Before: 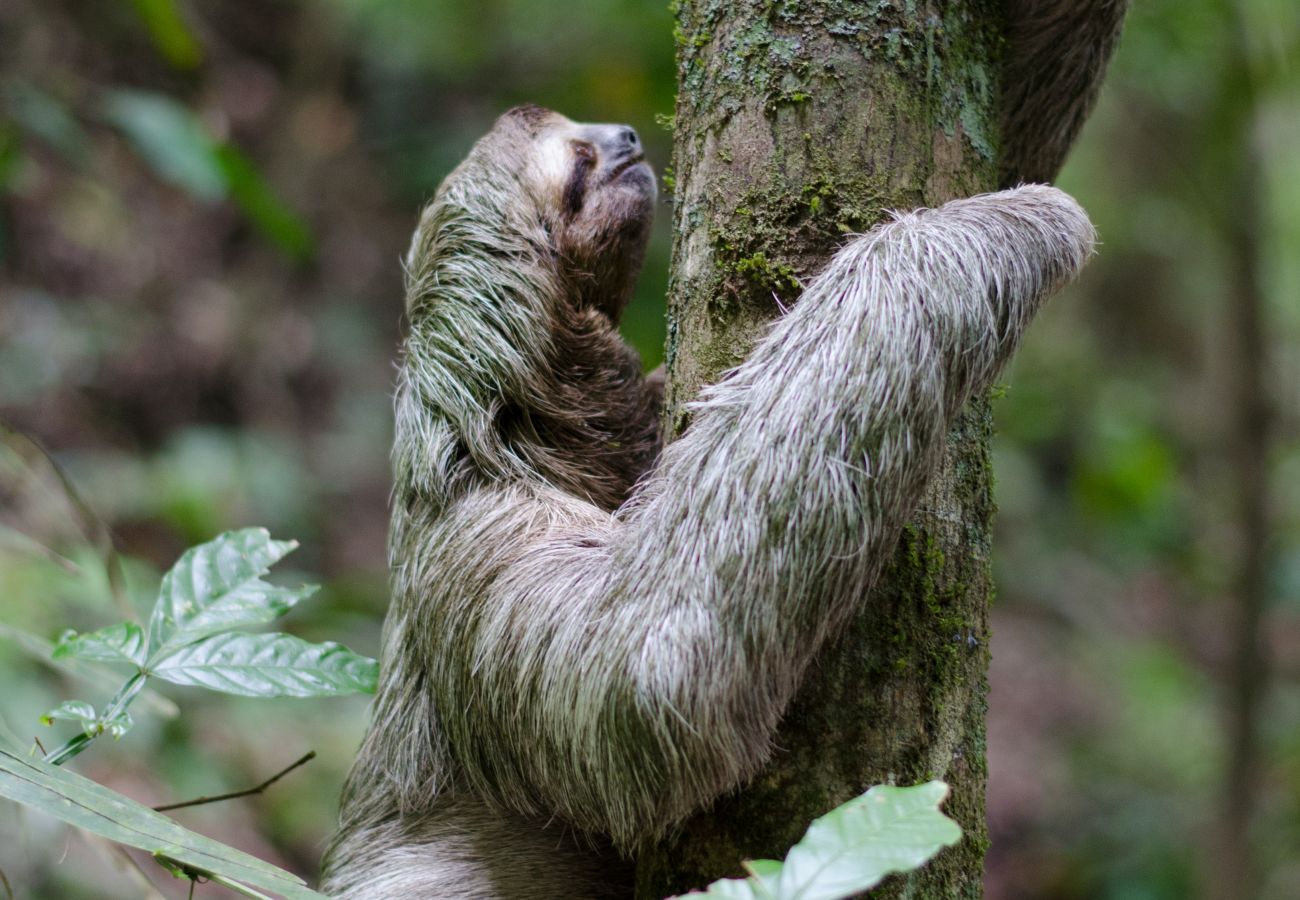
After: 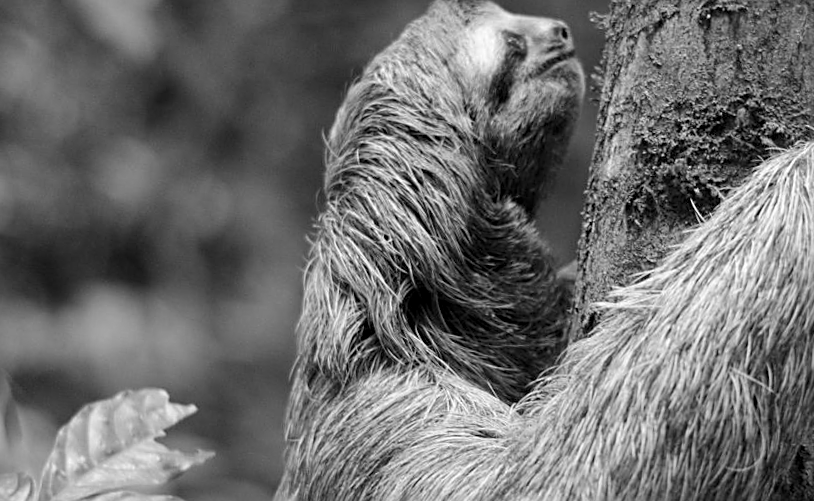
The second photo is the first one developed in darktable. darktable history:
crop and rotate: angle -4.99°, left 2.122%, top 6.945%, right 27.566%, bottom 30.519%
monochrome: size 3.1
levels: levels [0.016, 0.5, 0.996]
shadows and highlights: soften with gaussian
sharpen: on, module defaults
